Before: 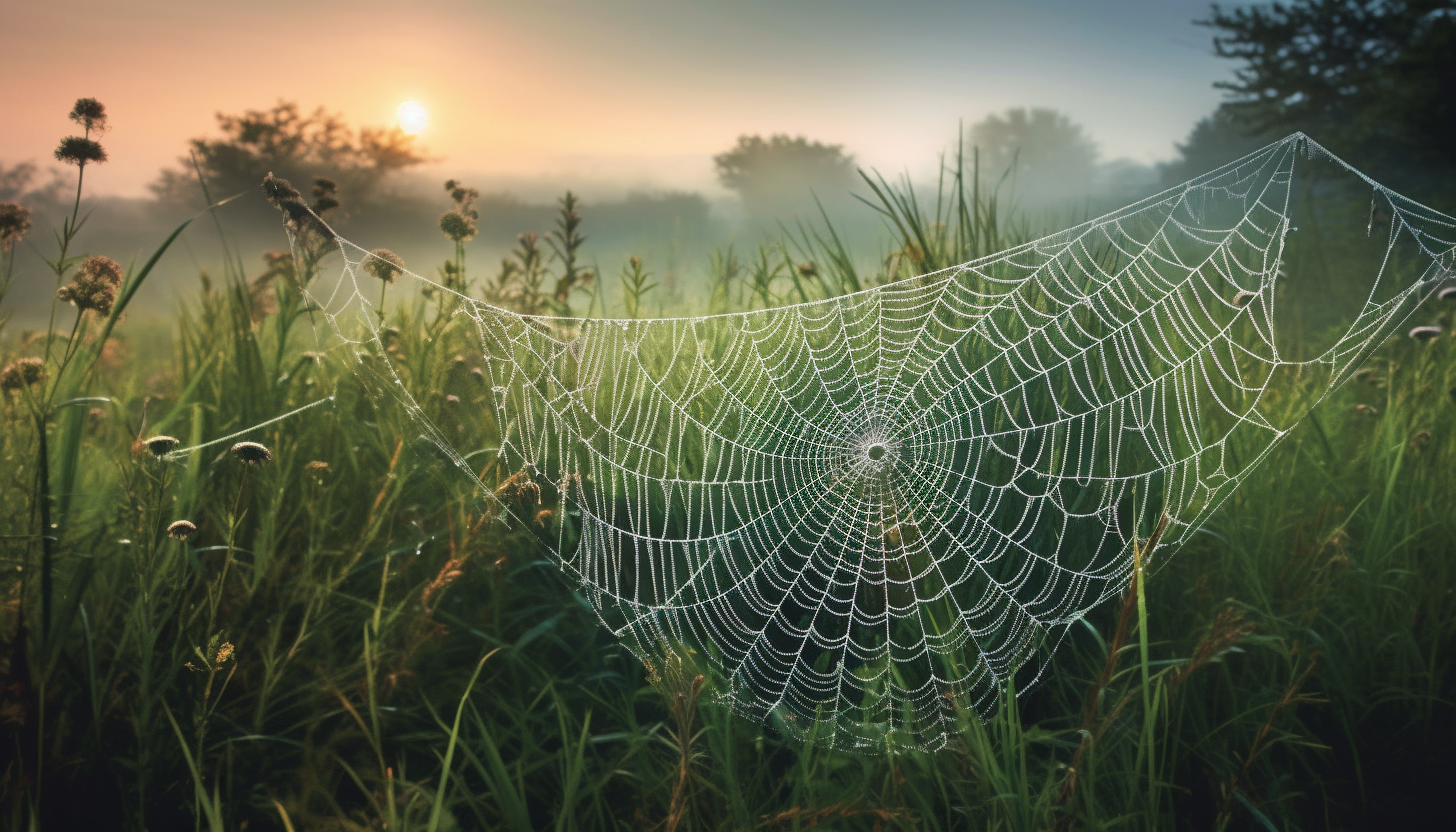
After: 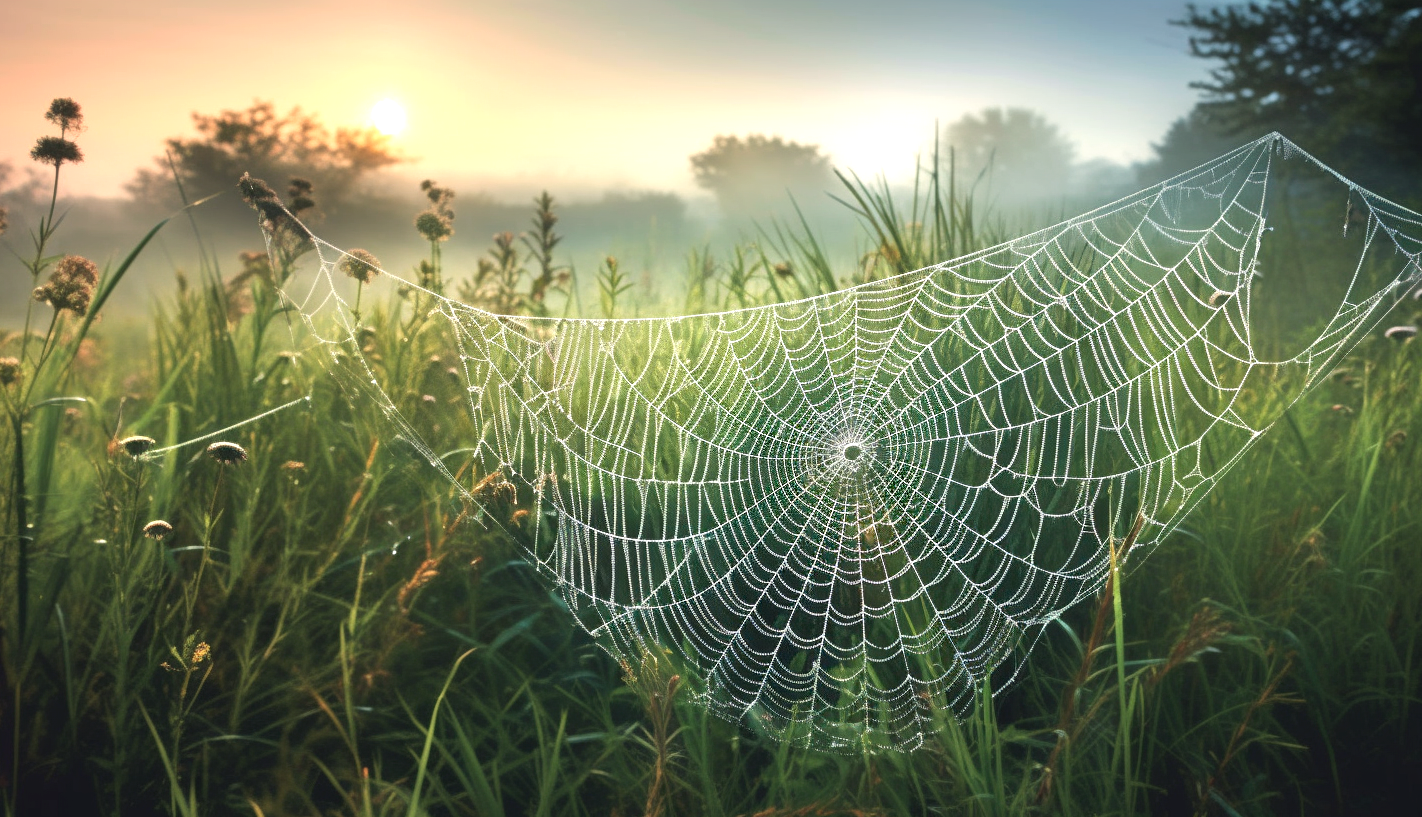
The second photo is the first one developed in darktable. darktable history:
crop and rotate: left 1.681%, right 0.629%, bottom 1.722%
exposure: black level correction 0.002, exposure 0.673 EV, compensate exposure bias true, compensate highlight preservation false
